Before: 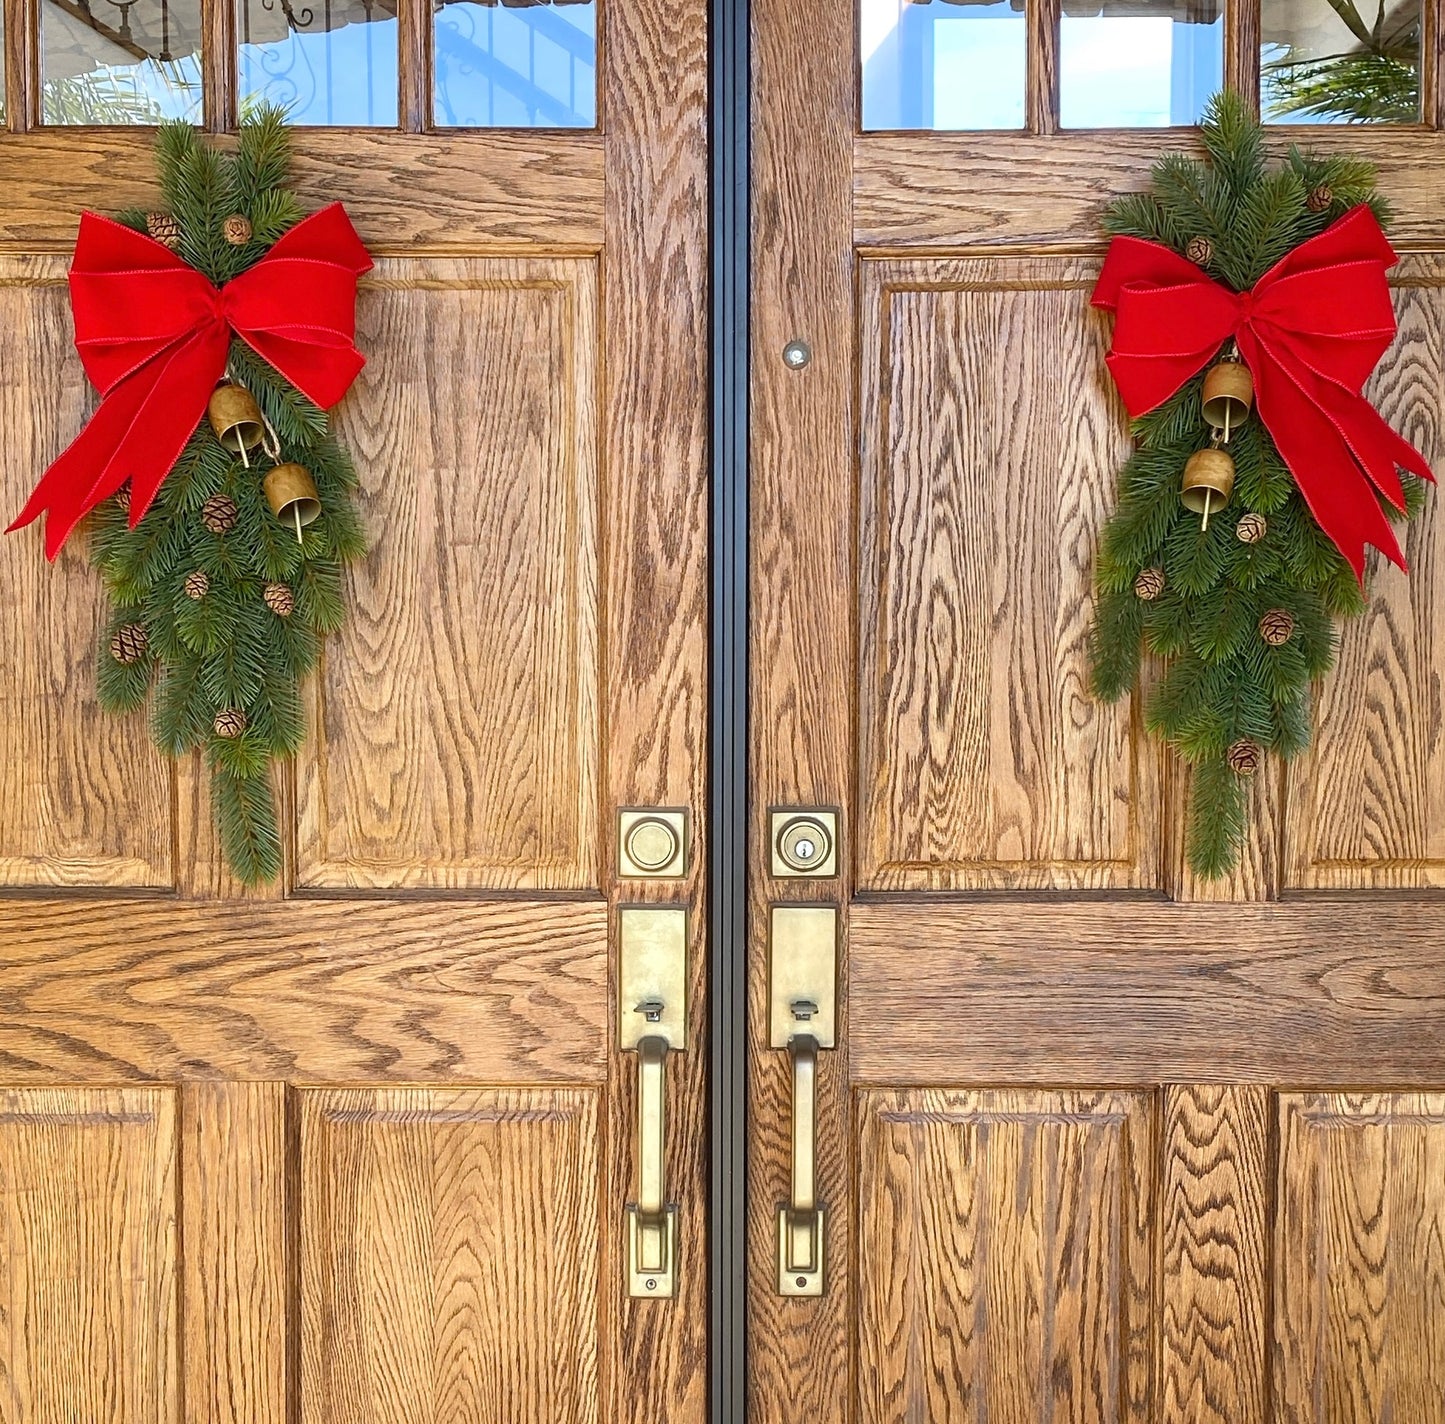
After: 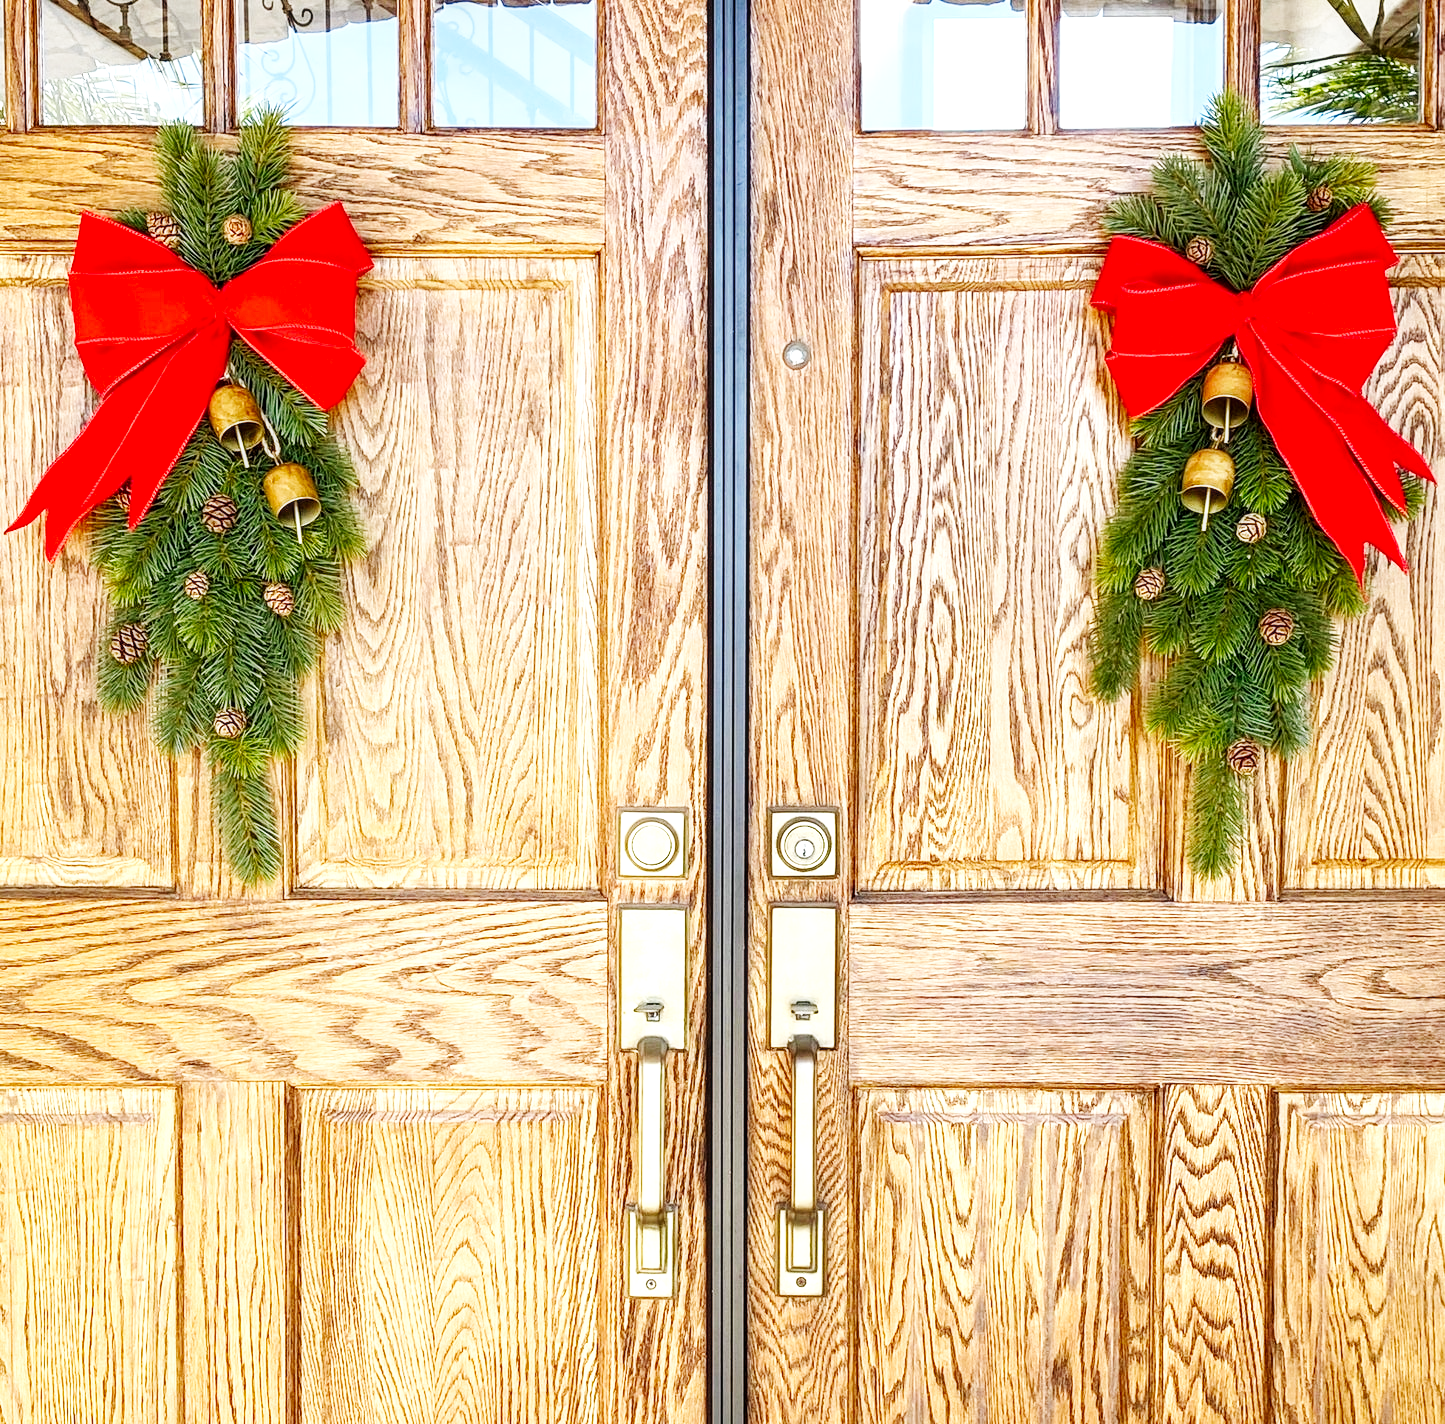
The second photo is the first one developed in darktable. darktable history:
base curve: curves: ch0 [(0, 0.003) (0.001, 0.002) (0.006, 0.004) (0.02, 0.022) (0.048, 0.086) (0.094, 0.234) (0.162, 0.431) (0.258, 0.629) (0.385, 0.8) (0.548, 0.918) (0.751, 0.988) (1, 1)], preserve colors none
local contrast: detail 130%
